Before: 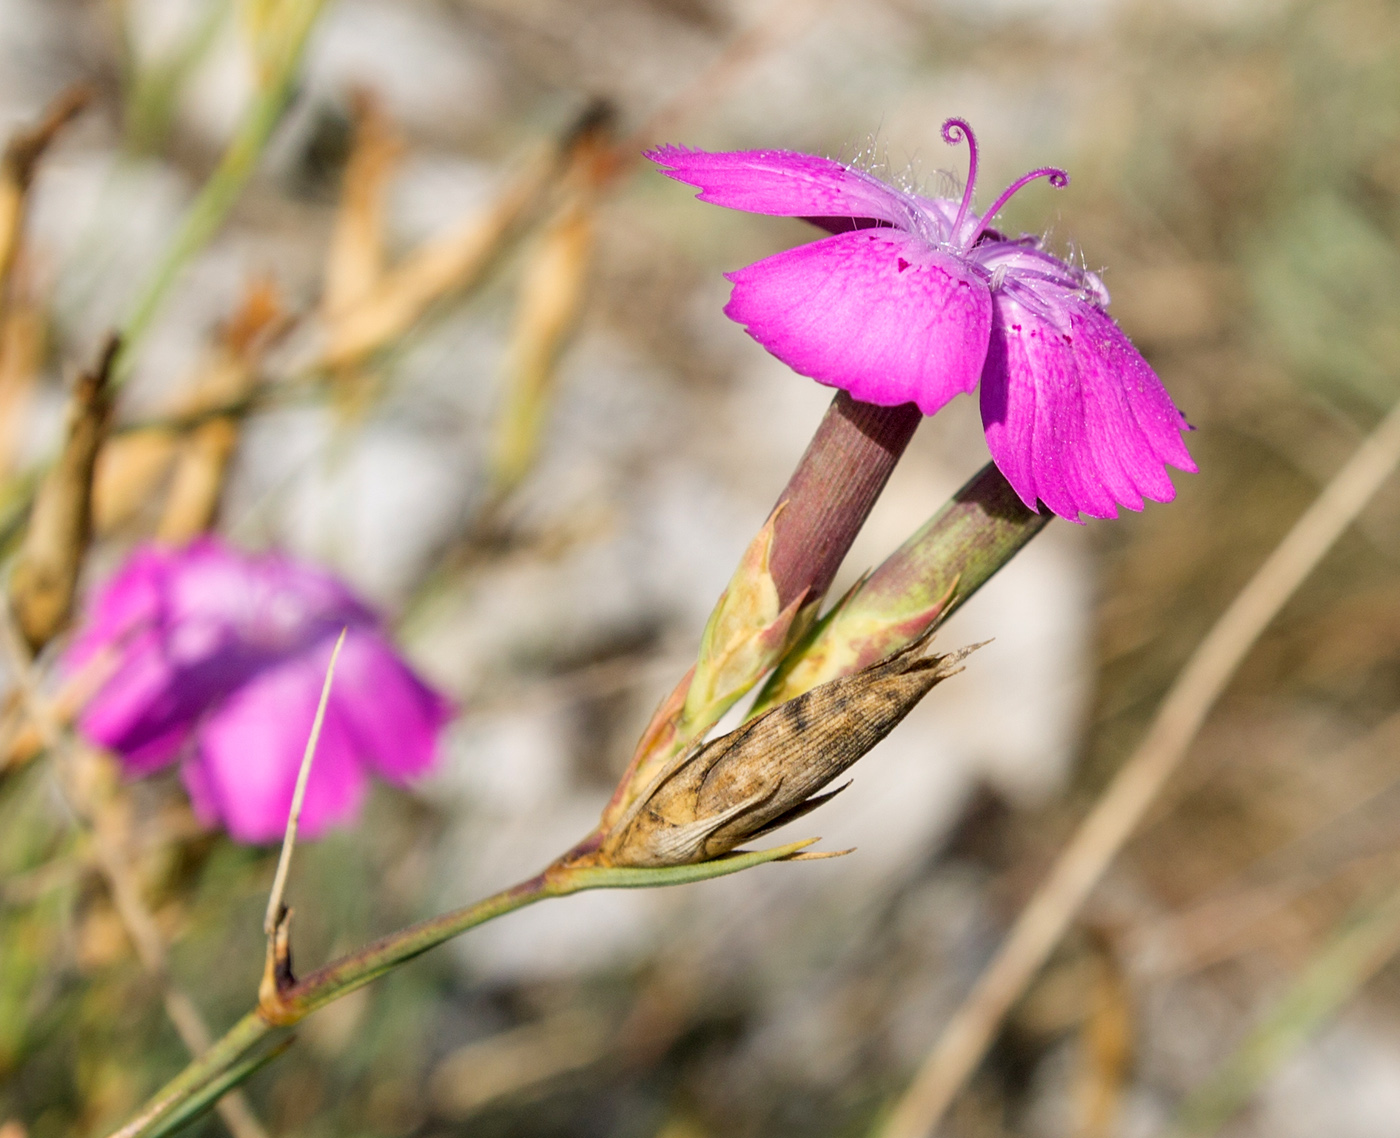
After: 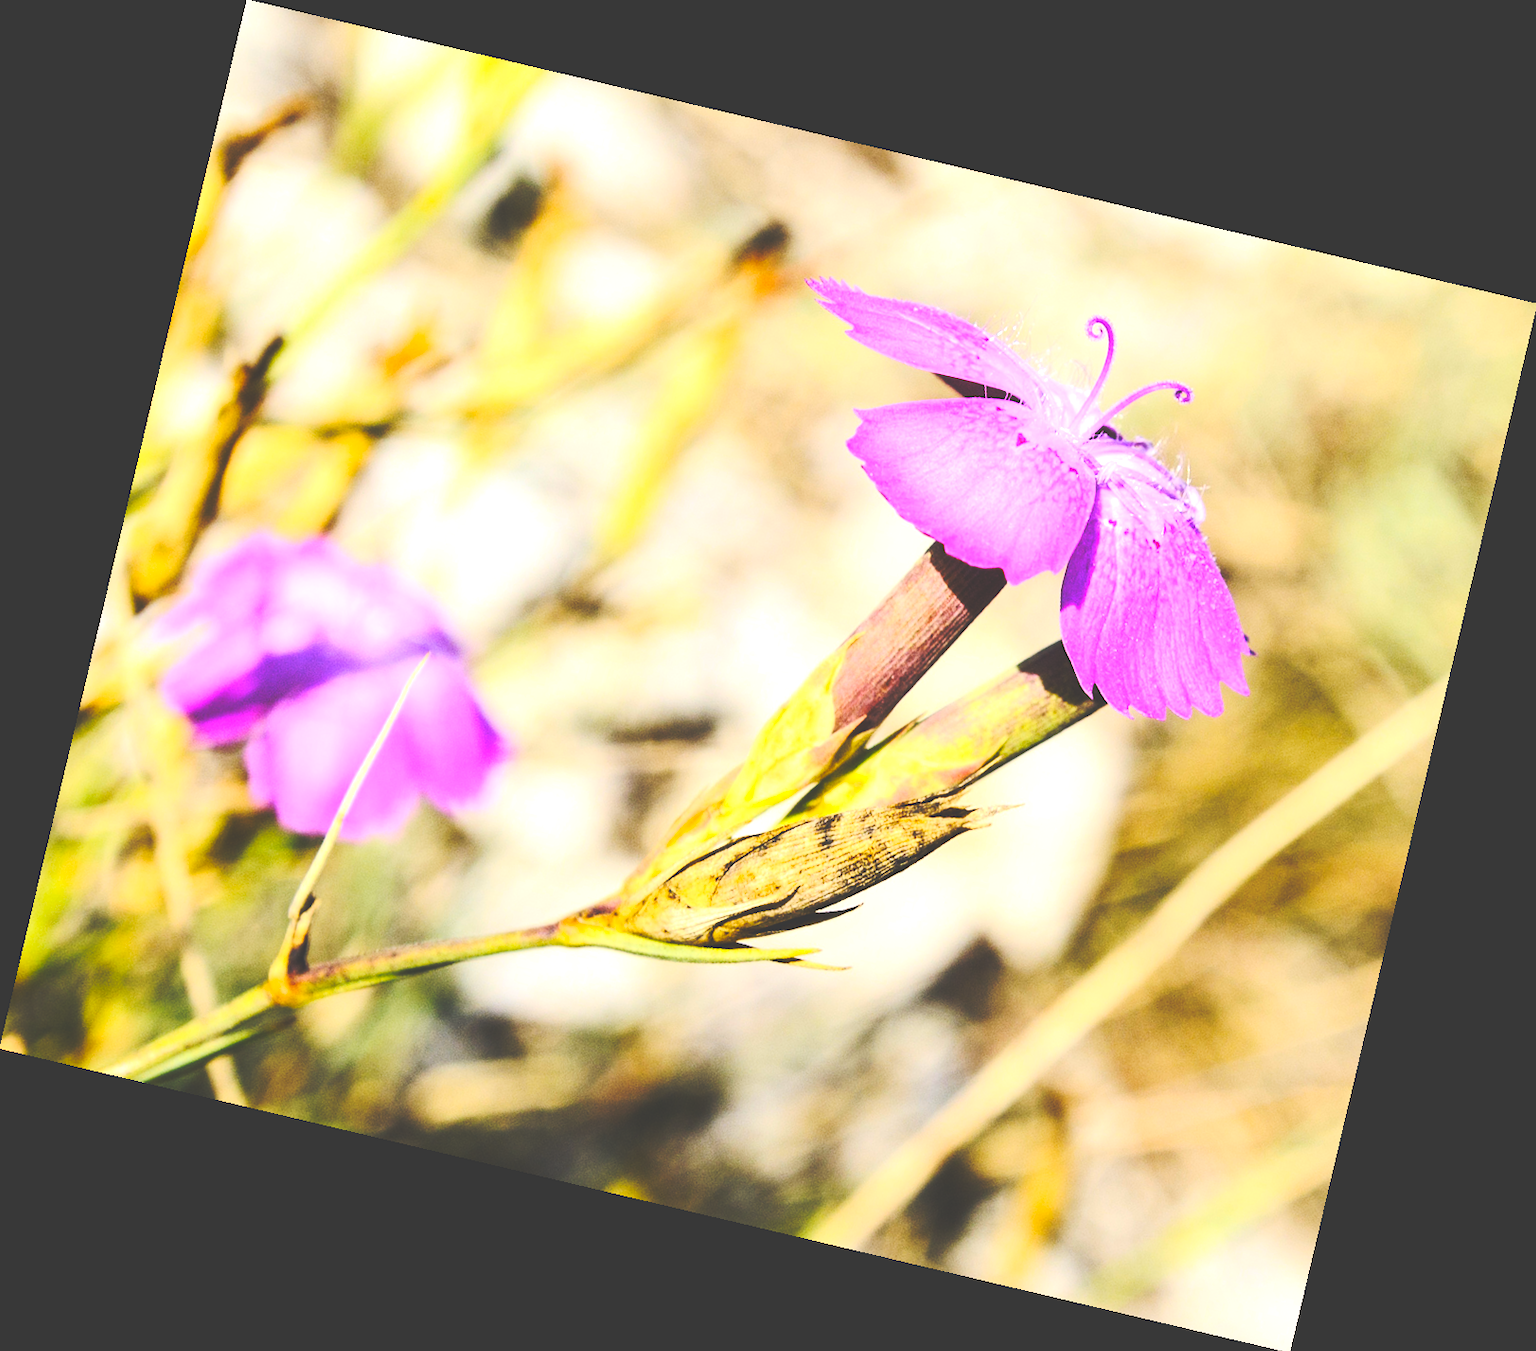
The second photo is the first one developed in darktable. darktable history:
rotate and perspective: rotation 13.27°, automatic cropping off
contrast brightness saturation: contrast 0.24, brightness 0.26, saturation 0.39
tone equalizer: -8 EV -1.08 EV, -7 EV -1.01 EV, -6 EV -0.867 EV, -5 EV -0.578 EV, -3 EV 0.578 EV, -2 EV 0.867 EV, -1 EV 1.01 EV, +0 EV 1.08 EV, edges refinement/feathering 500, mask exposure compensation -1.57 EV, preserve details no
base curve: curves: ch0 [(0, 0.024) (0.055, 0.065) (0.121, 0.166) (0.236, 0.319) (0.693, 0.726) (1, 1)], preserve colors none
color contrast: green-magenta contrast 0.85, blue-yellow contrast 1.25, unbound 0
